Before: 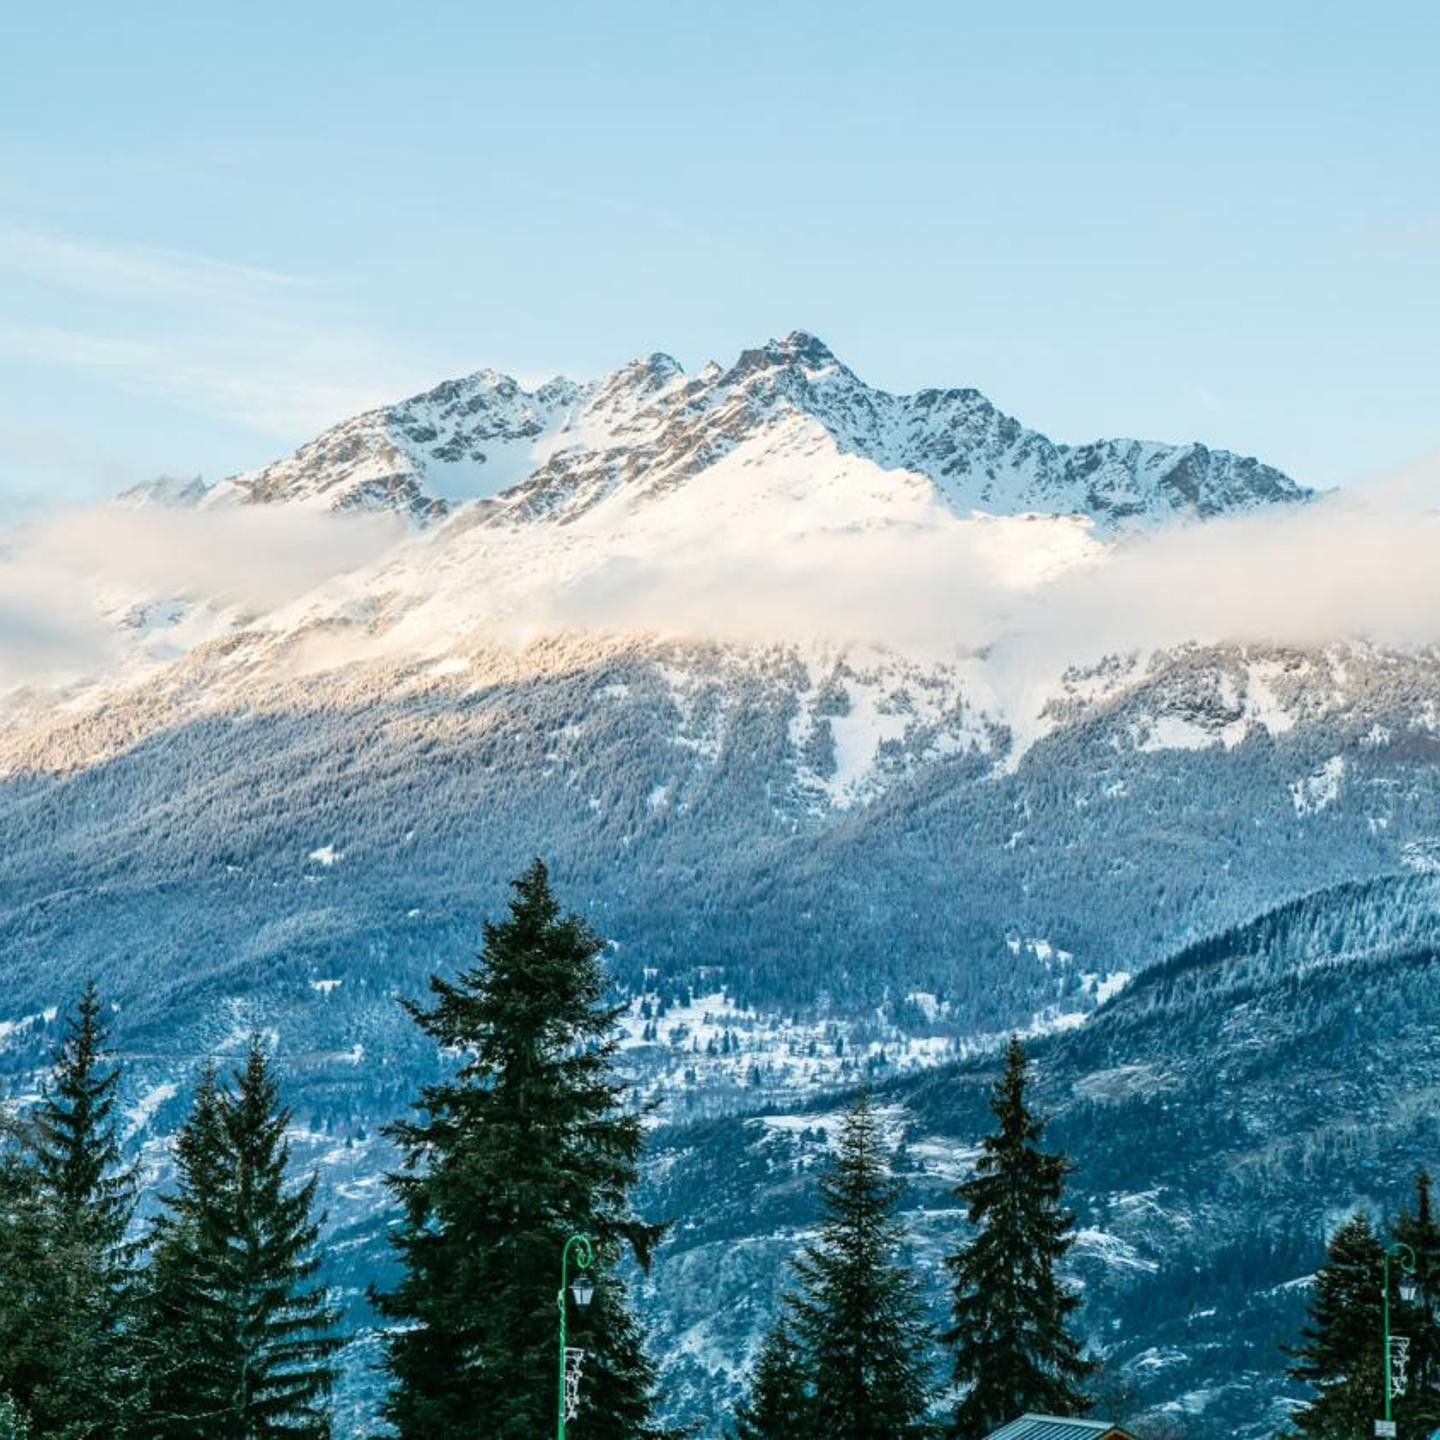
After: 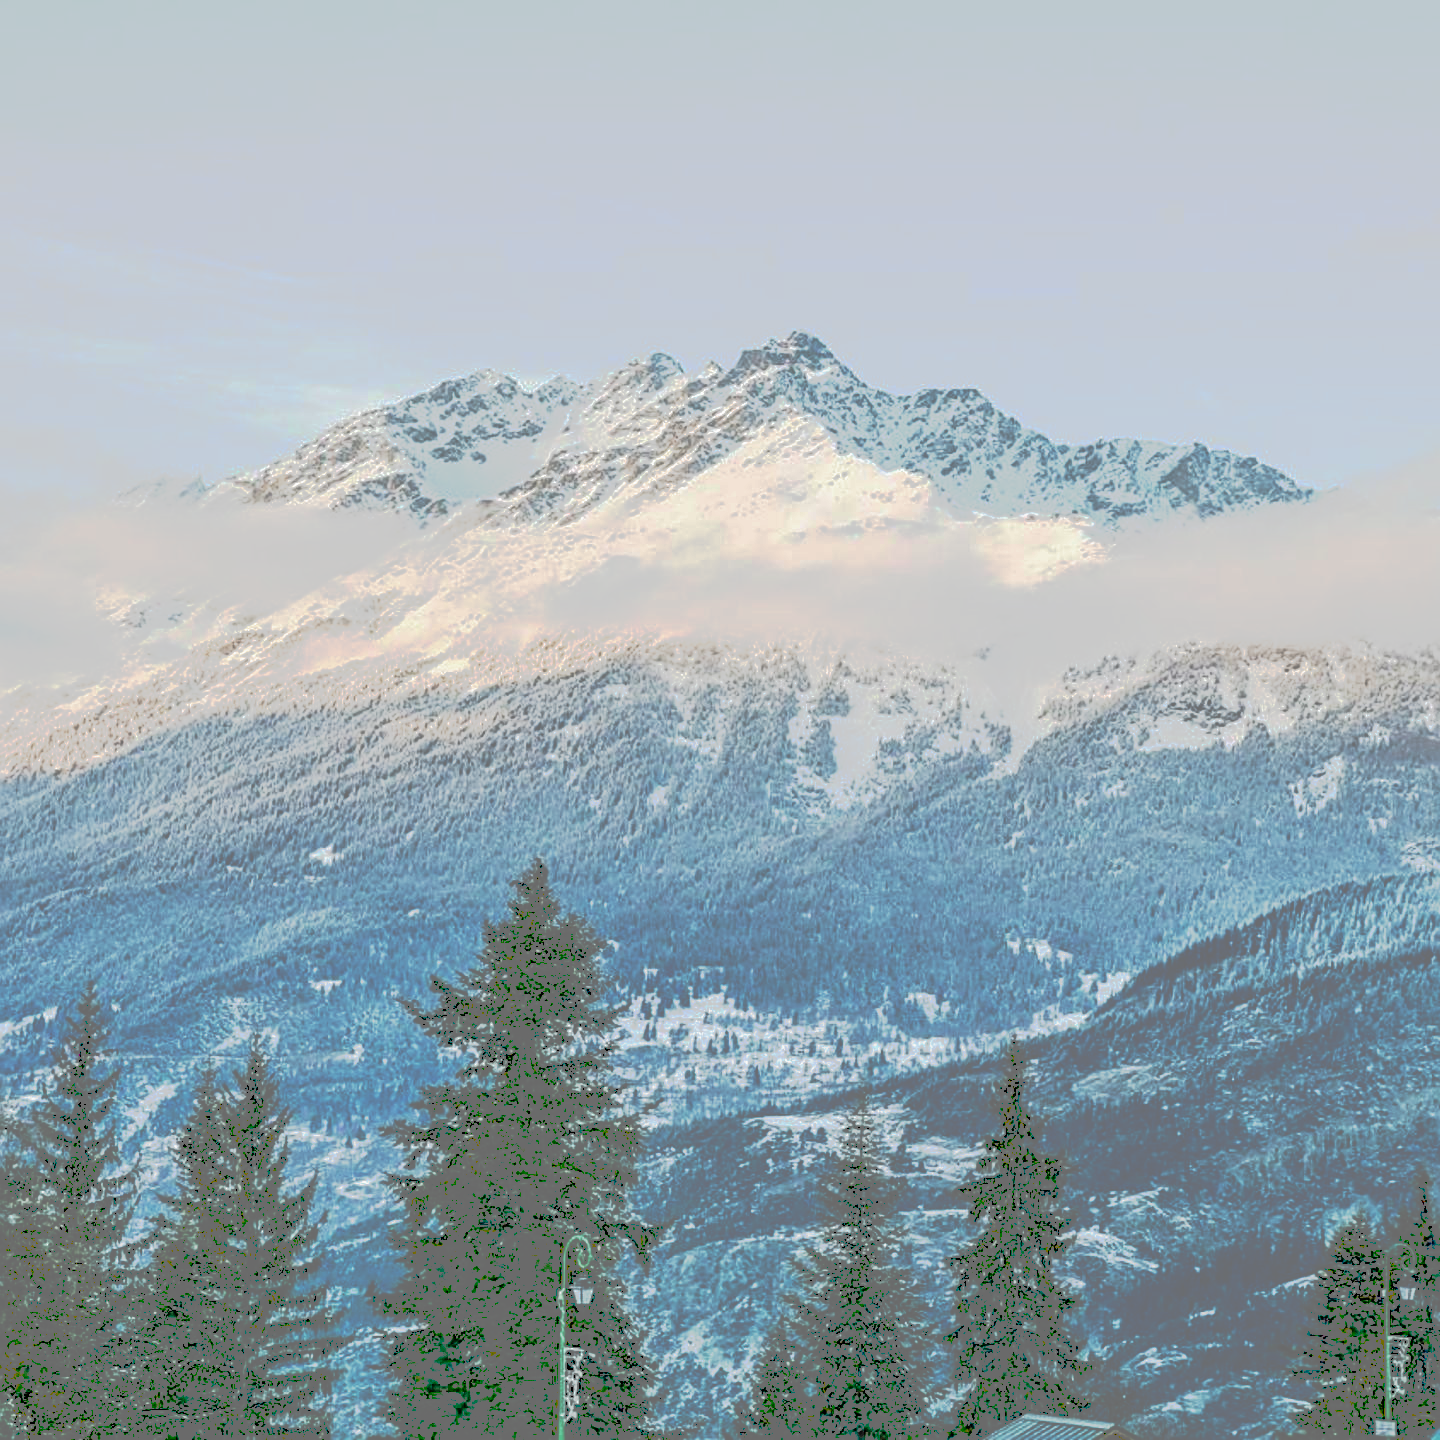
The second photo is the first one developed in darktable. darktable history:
filmic rgb: middle gray luminance 18.42%, black relative exposure -11.45 EV, white relative exposure 2.55 EV, threshold 6 EV, target black luminance 0%, hardness 8.41, latitude 99%, contrast 1.084, shadows ↔ highlights balance 0.505%, add noise in highlights 0, preserve chrominance max RGB, color science v3 (2019), use custom middle-gray values true, iterations of high-quality reconstruction 0, contrast in highlights soft, enable highlight reconstruction true
sharpen: on, module defaults
tone curve: curves: ch0 [(0, 0) (0.003, 0.449) (0.011, 0.449) (0.025, 0.449) (0.044, 0.45) (0.069, 0.453) (0.1, 0.453) (0.136, 0.455) (0.177, 0.458) (0.224, 0.462) (0.277, 0.47) (0.335, 0.491) (0.399, 0.522) (0.468, 0.561) (0.543, 0.619) (0.623, 0.69) (0.709, 0.756) (0.801, 0.802) (0.898, 0.825) (1, 1)], preserve colors none
